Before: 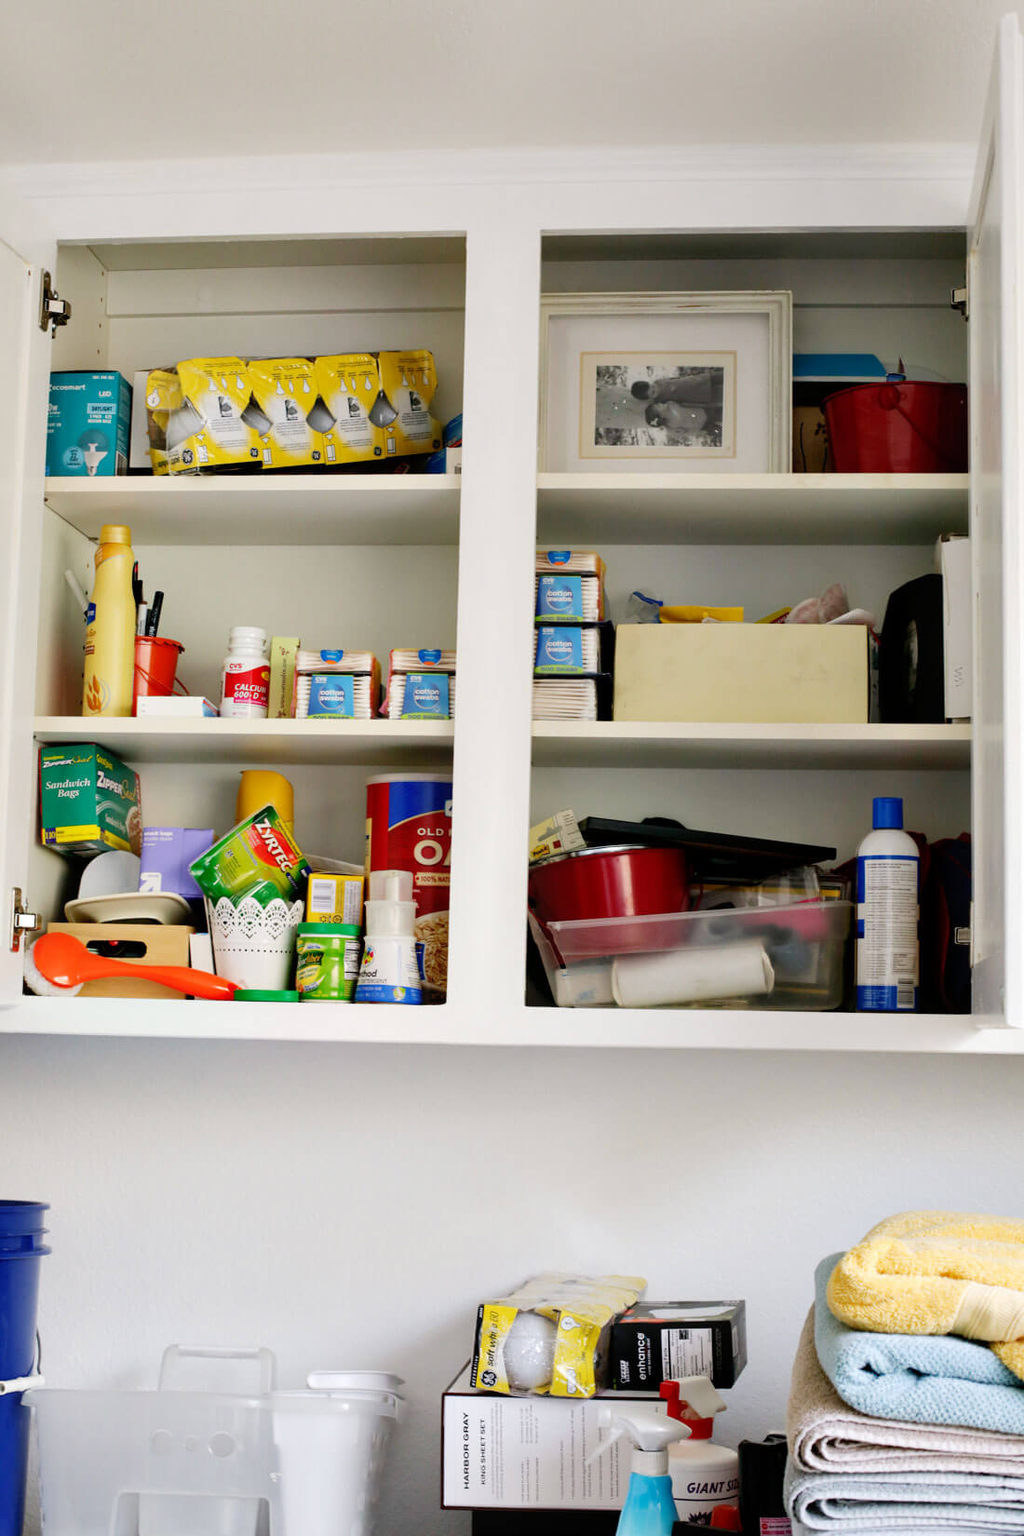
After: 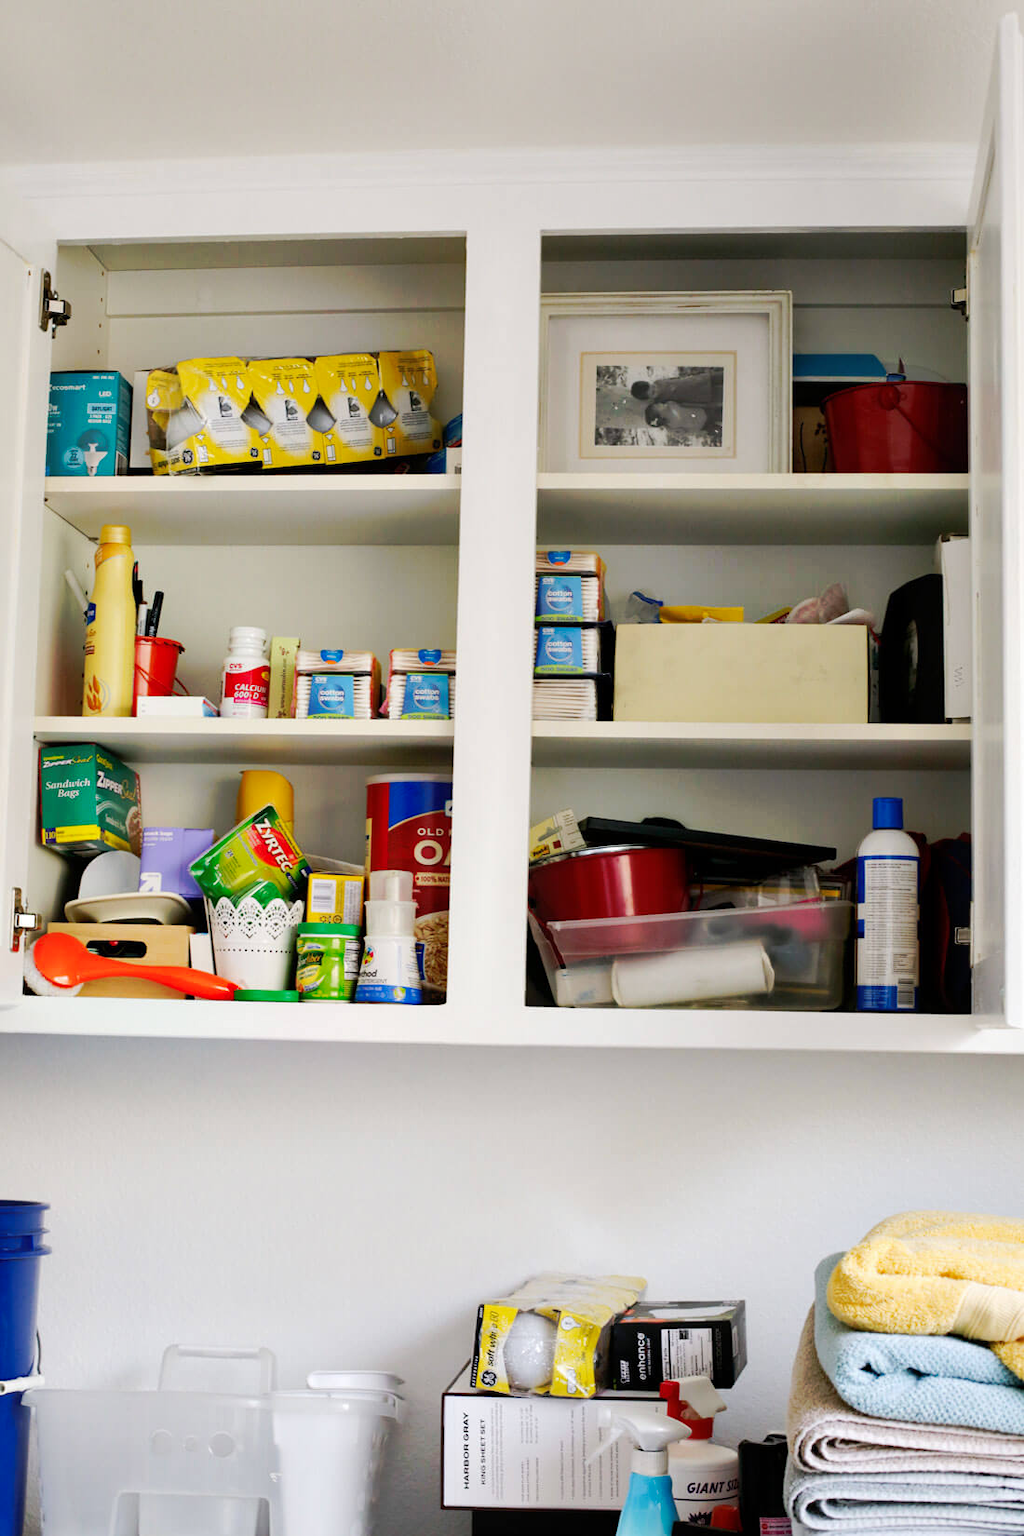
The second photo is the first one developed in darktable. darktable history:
tone curve: curves: ch0 [(0, 0) (0.003, 0.003) (0.011, 0.011) (0.025, 0.024) (0.044, 0.042) (0.069, 0.066) (0.1, 0.095) (0.136, 0.129) (0.177, 0.169) (0.224, 0.214) (0.277, 0.264) (0.335, 0.319) (0.399, 0.38) (0.468, 0.446) (0.543, 0.558) (0.623, 0.636) (0.709, 0.719) (0.801, 0.807) (0.898, 0.901) (1, 1)], preserve colors none
